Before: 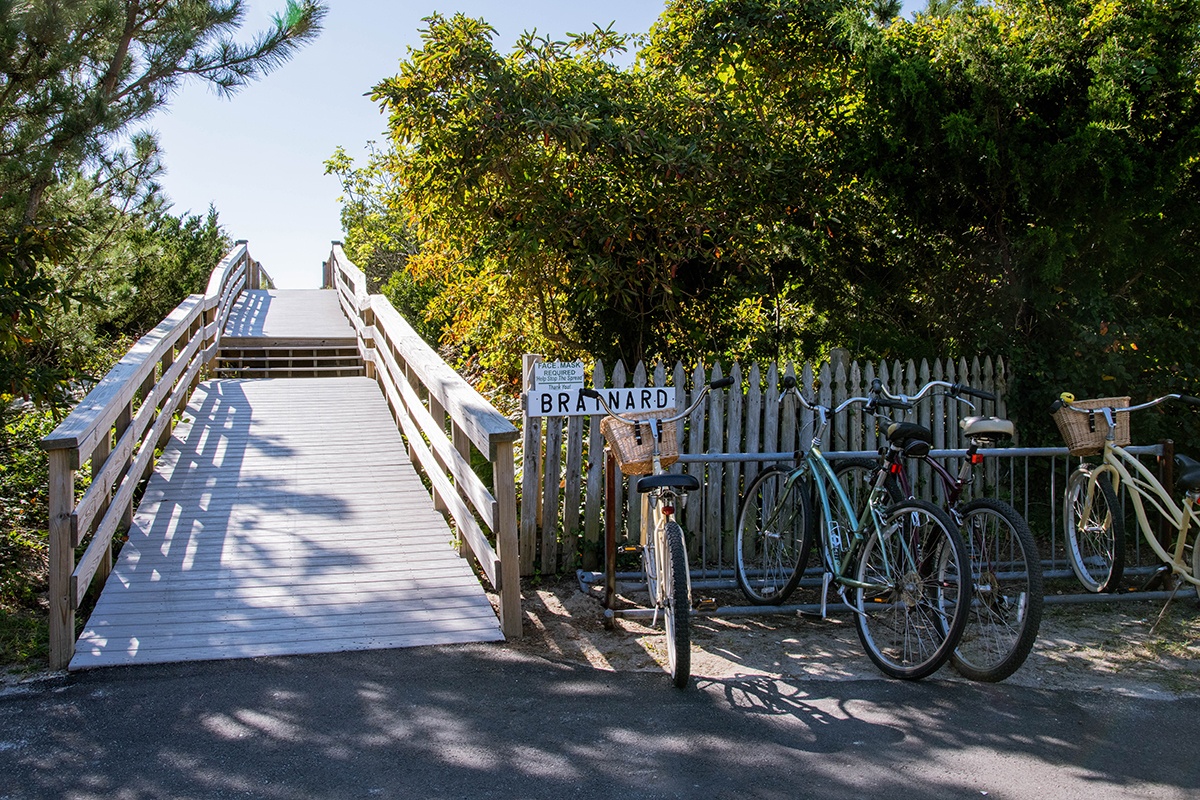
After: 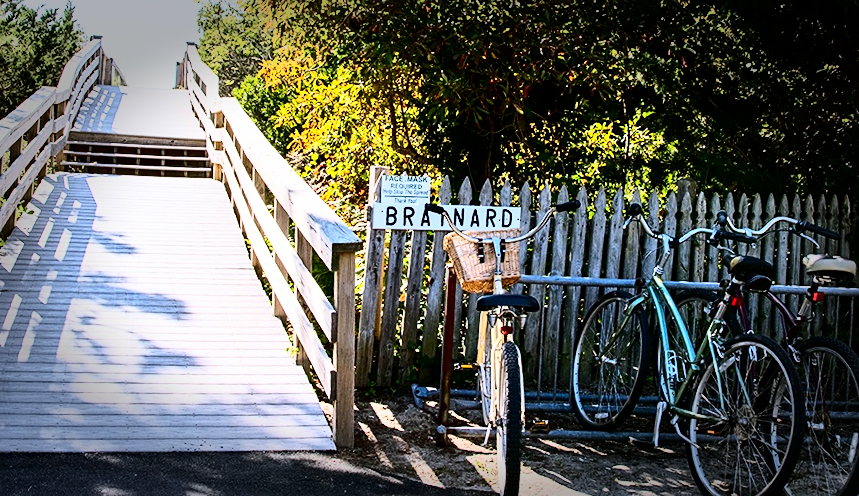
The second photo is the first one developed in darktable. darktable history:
sharpen: amount 0.2
contrast brightness saturation: contrast 0.19, brightness -0.24, saturation 0.11
crop and rotate: angle -3.37°, left 9.79%, top 20.73%, right 12.42%, bottom 11.82%
base curve: curves: ch0 [(0, 0) (0.018, 0.026) (0.143, 0.37) (0.33, 0.731) (0.458, 0.853) (0.735, 0.965) (0.905, 0.986) (1, 1)]
vignetting: fall-off start 66.7%, fall-off radius 39.74%, brightness -0.576, saturation -0.258, automatic ratio true, width/height ratio 0.671, dithering 16-bit output
